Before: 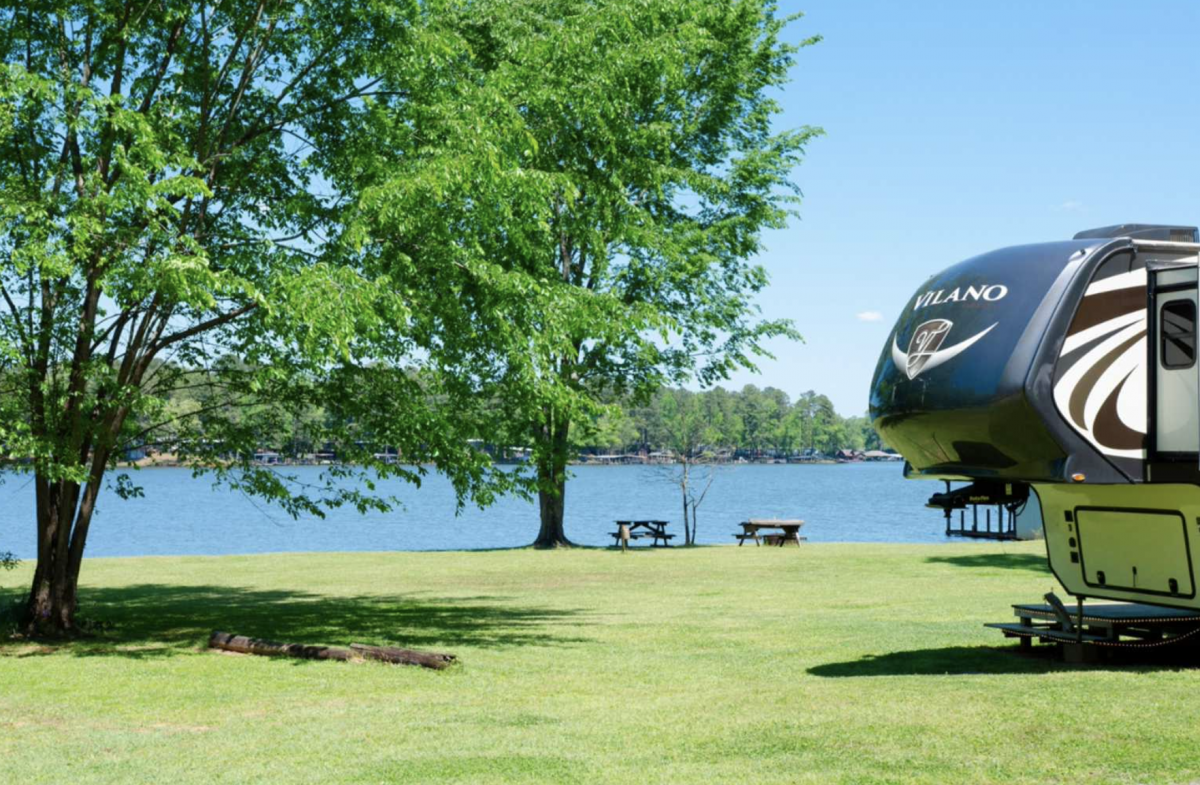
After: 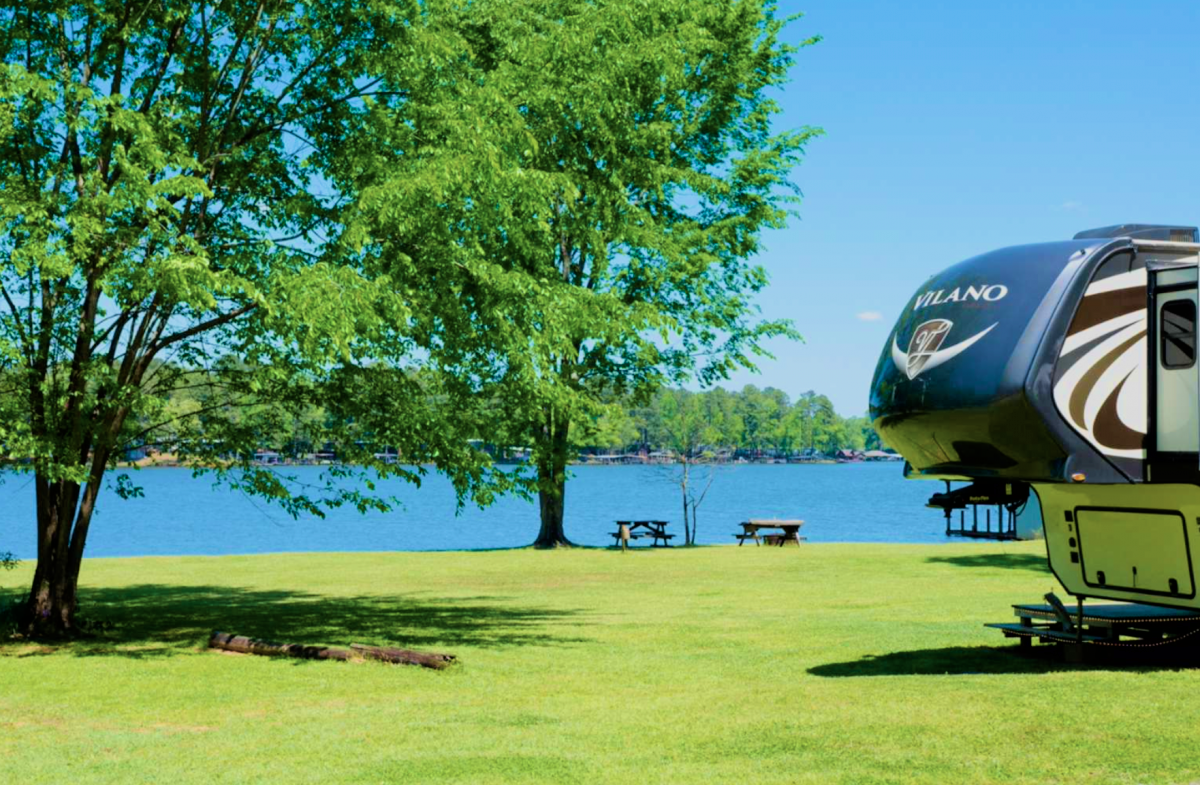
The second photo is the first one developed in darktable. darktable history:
filmic rgb: black relative exposure -8.16 EV, white relative exposure 3.76 EV, hardness 4.47, color science v6 (2022)
velvia: strength 74.21%
